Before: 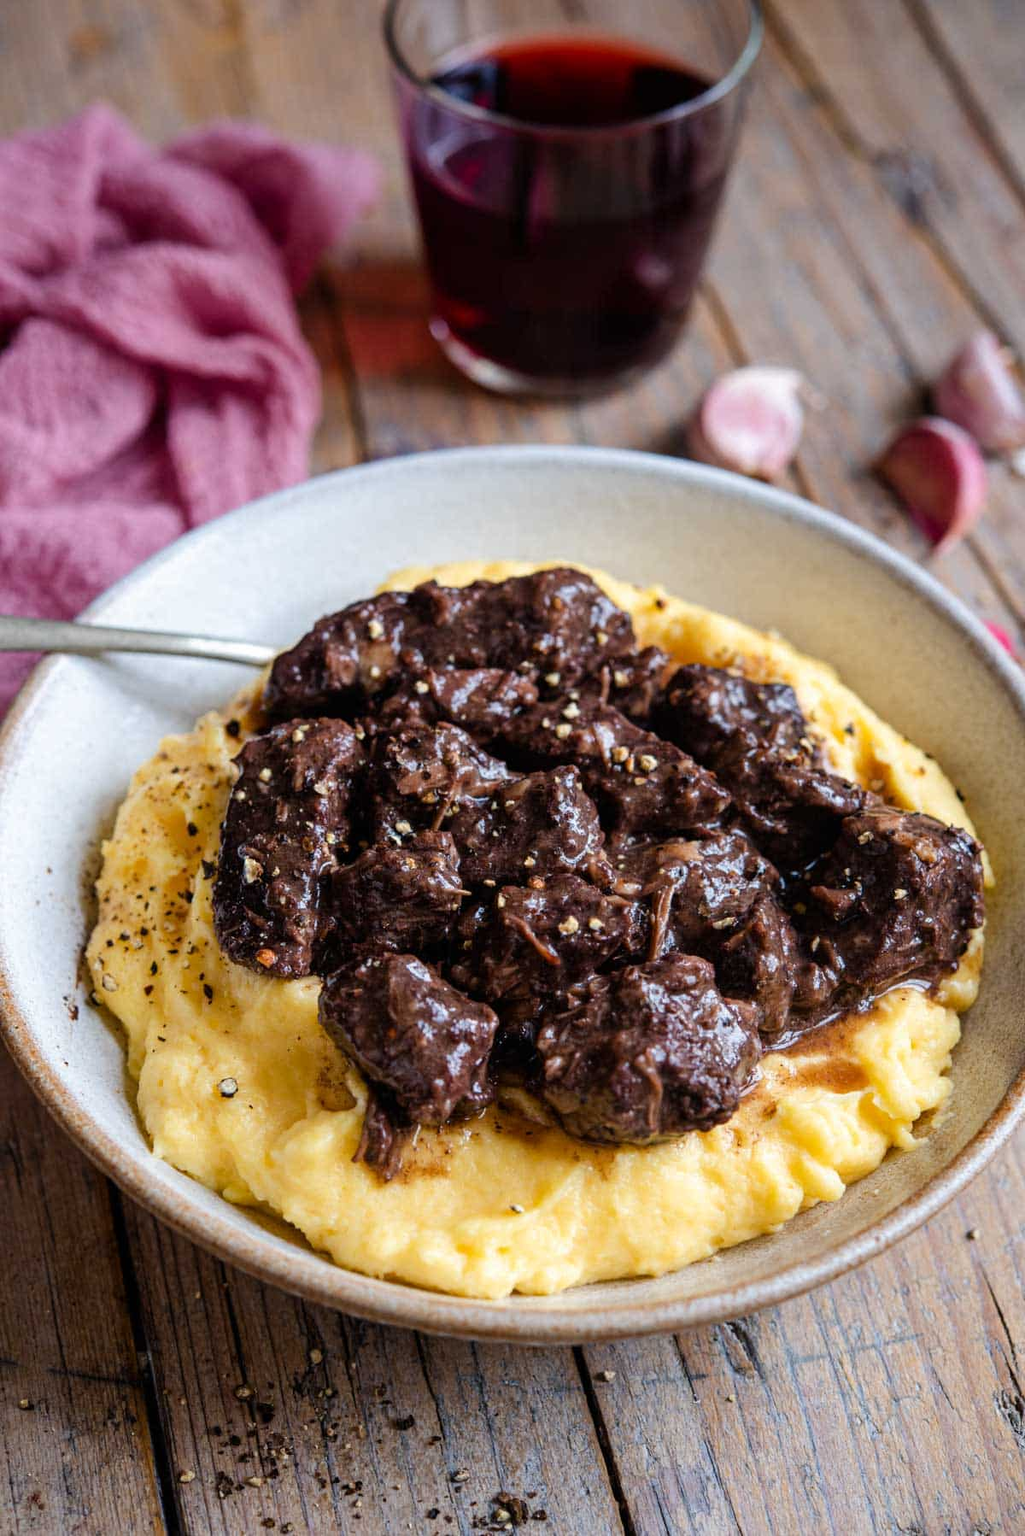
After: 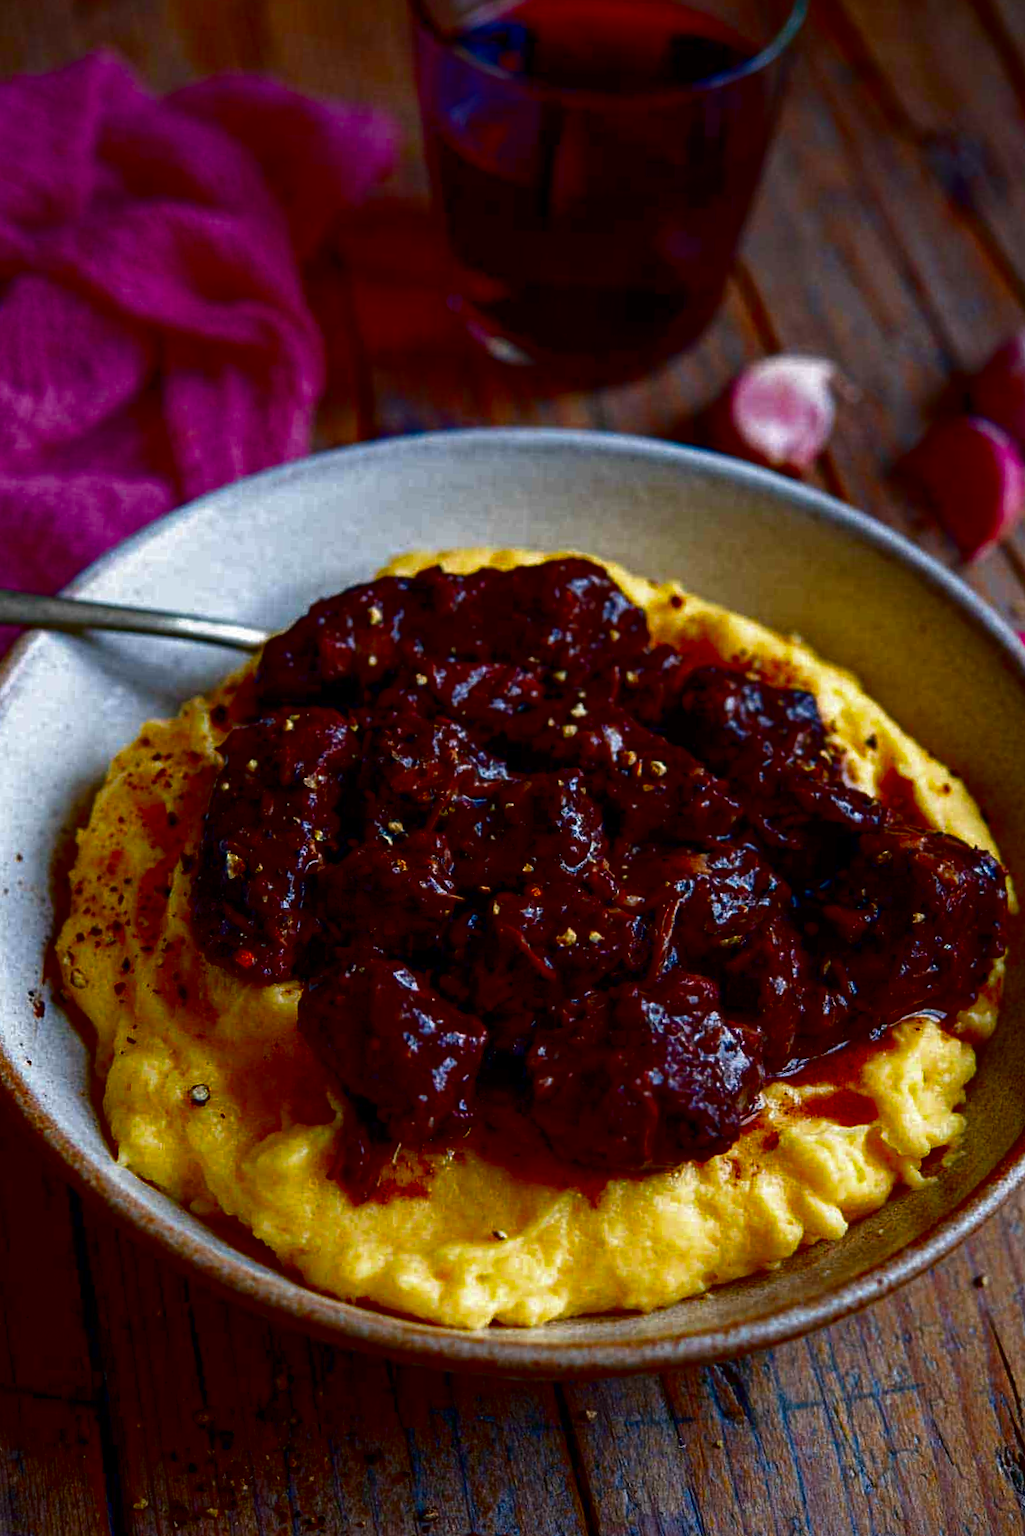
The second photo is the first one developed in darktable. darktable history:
contrast brightness saturation: brightness -0.999, saturation 0.995
crop and rotate: angle -2.25°
